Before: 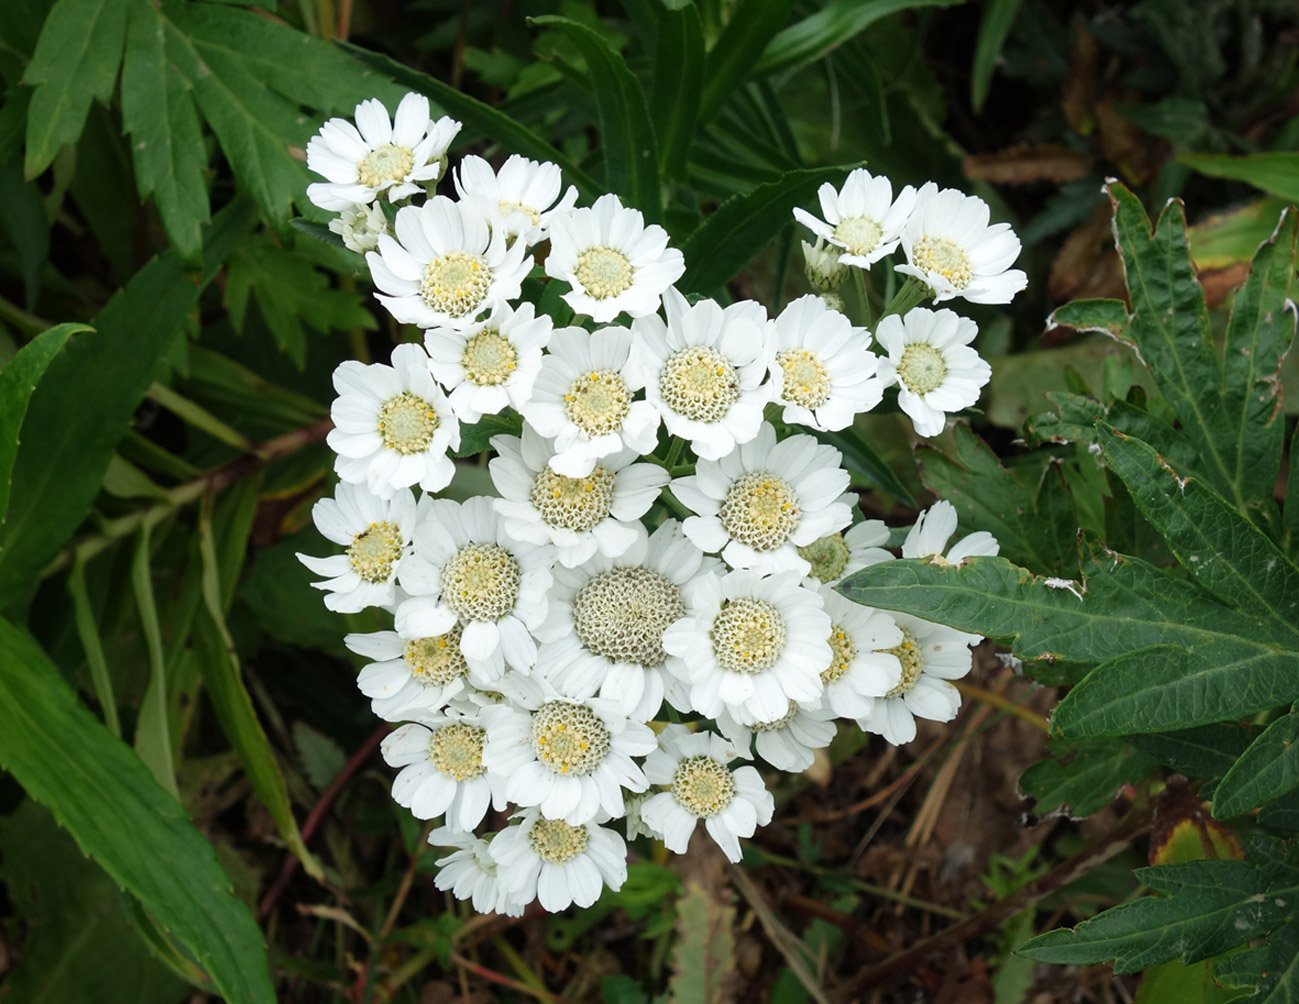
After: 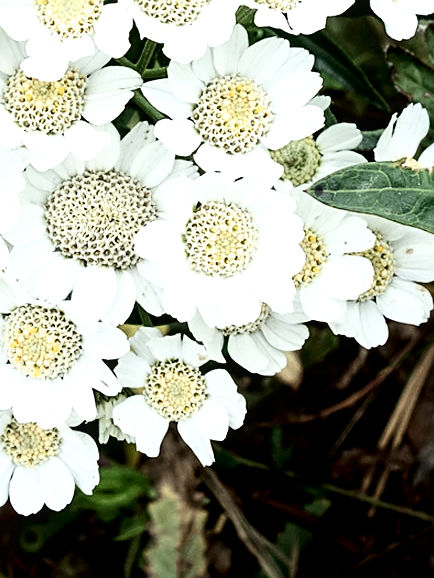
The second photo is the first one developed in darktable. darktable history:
tone curve: curves: ch0 [(0, 0) (0.004, 0.001) (0.133, 0.112) (0.325, 0.362) (0.832, 0.893) (1, 1)], color space Lab, independent channels, preserve colors none
crop: left 40.677%, top 39.542%, right 25.897%, bottom 2.858%
contrast brightness saturation: contrast 0.218
filmic rgb: black relative exposure -8.27 EV, white relative exposure 2.2 EV, target white luminance 99.903%, hardness 7.08, latitude 75.76%, contrast 1.316, highlights saturation mix -2.64%, shadows ↔ highlights balance 30.74%
local contrast: highlights 96%, shadows 90%, detail 160%, midtone range 0.2
sharpen: radius 2.516, amount 0.323
